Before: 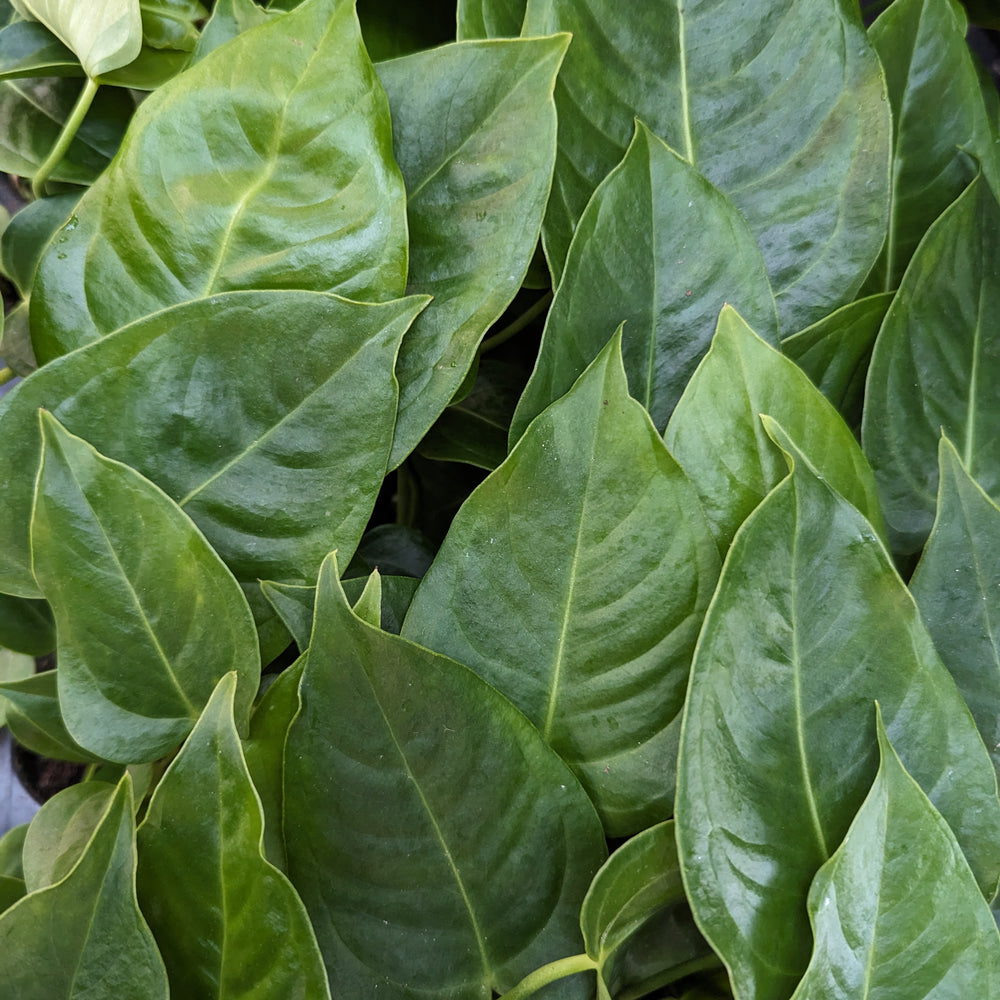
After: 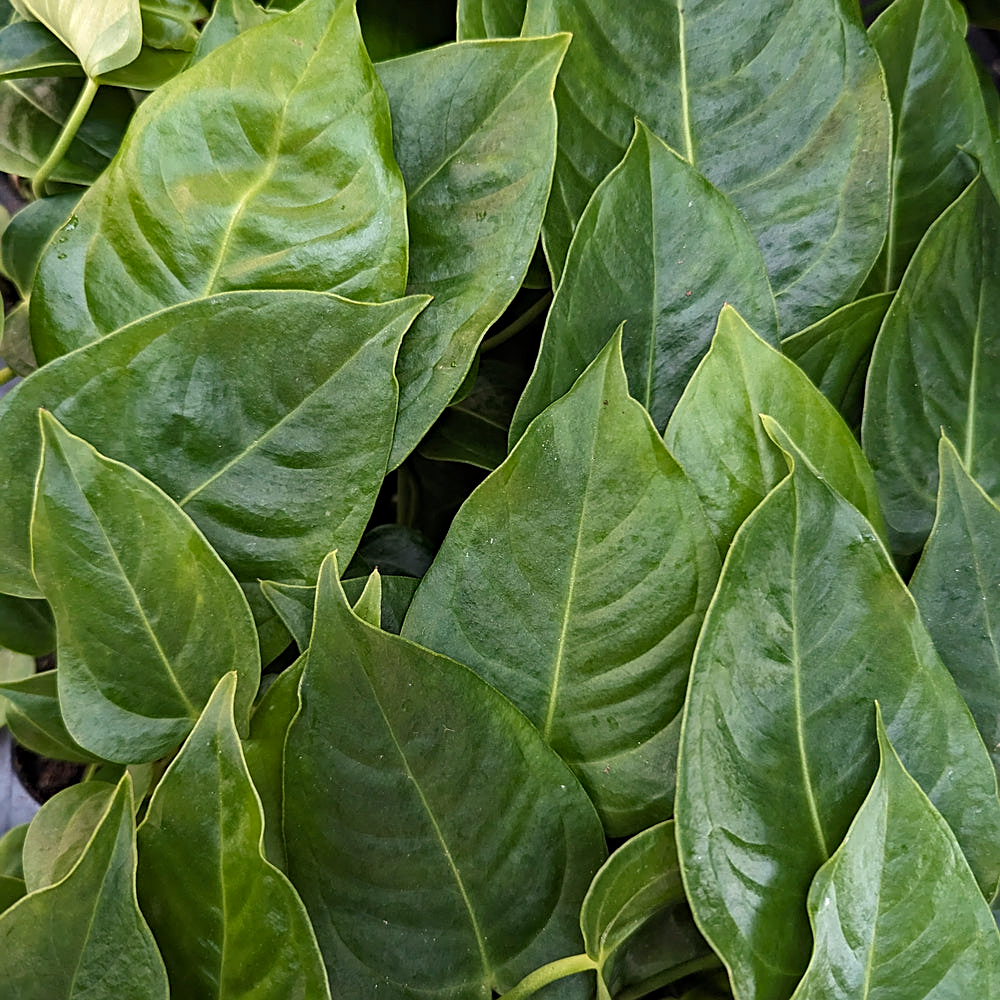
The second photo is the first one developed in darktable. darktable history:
haze removal: compatibility mode true, adaptive false
tone equalizer: on, module defaults
white balance: red 1.045, blue 0.932
sharpen: on, module defaults
